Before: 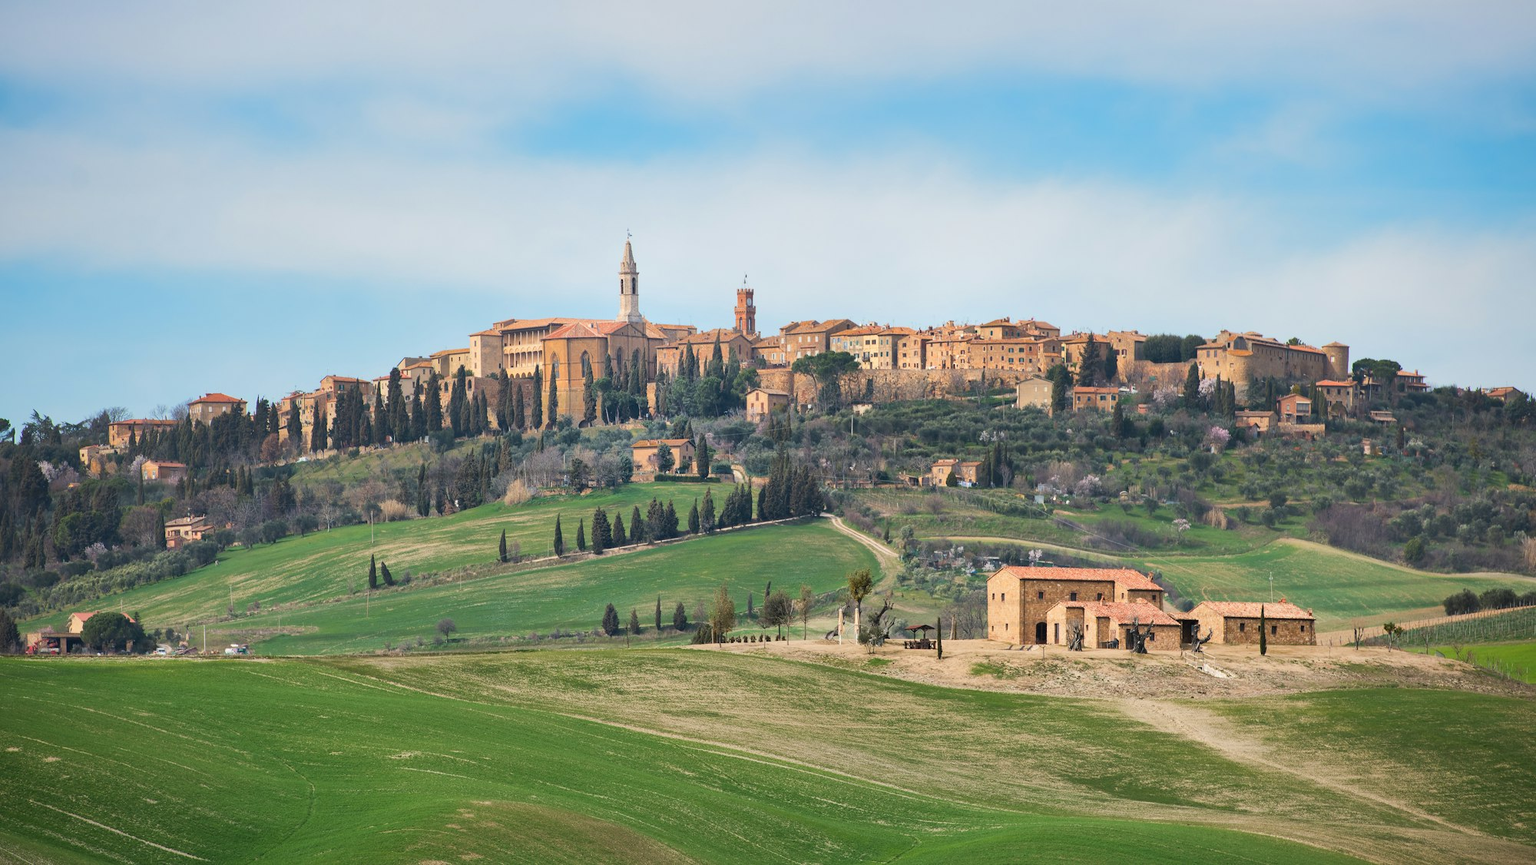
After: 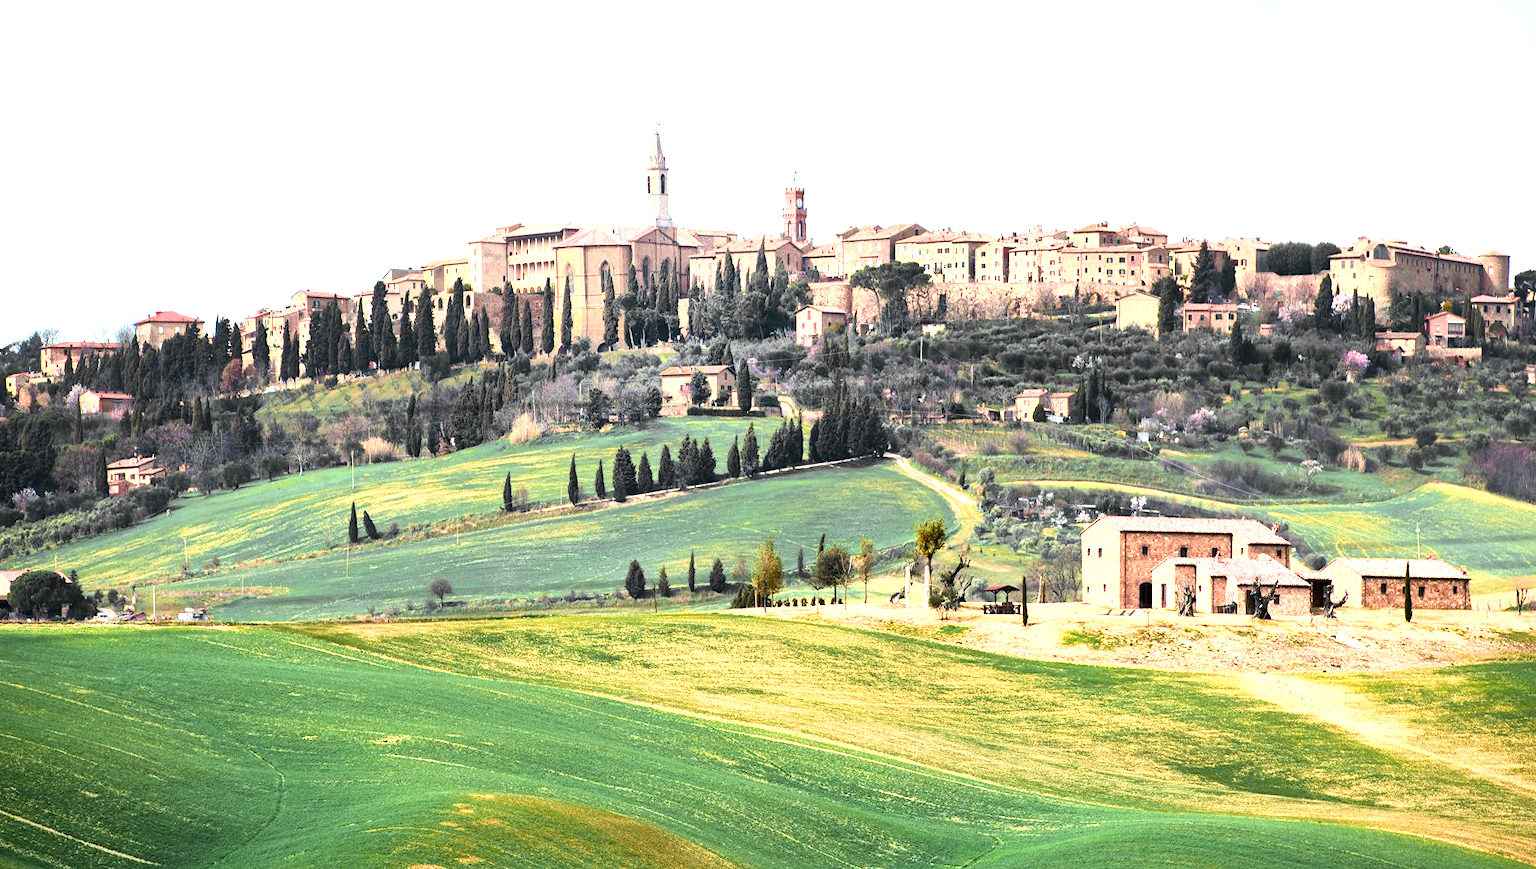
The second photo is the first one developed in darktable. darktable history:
contrast brightness saturation: contrast 0.195, brightness -0.1, saturation 0.214
crop and rotate: left 4.892%, top 15.111%, right 10.688%
tone equalizer: -8 EV -1.09 EV, -7 EV -1.01 EV, -6 EV -0.85 EV, -5 EV -0.543 EV, -3 EV 0.577 EV, -2 EV 0.837 EV, -1 EV 0.999 EV, +0 EV 1.05 EV
color zones: curves: ch0 [(0.257, 0.558) (0.75, 0.565)]; ch1 [(0.004, 0.857) (0.14, 0.416) (0.257, 0.695) (0.442, 0.032) (0.736, 0.266) (0.891, 0.741)]; ch2 [(0, 0.623) (0.112, 0.436) (0.271, 0.474) (0.516, 0.64) (0.743, 0.286)]
